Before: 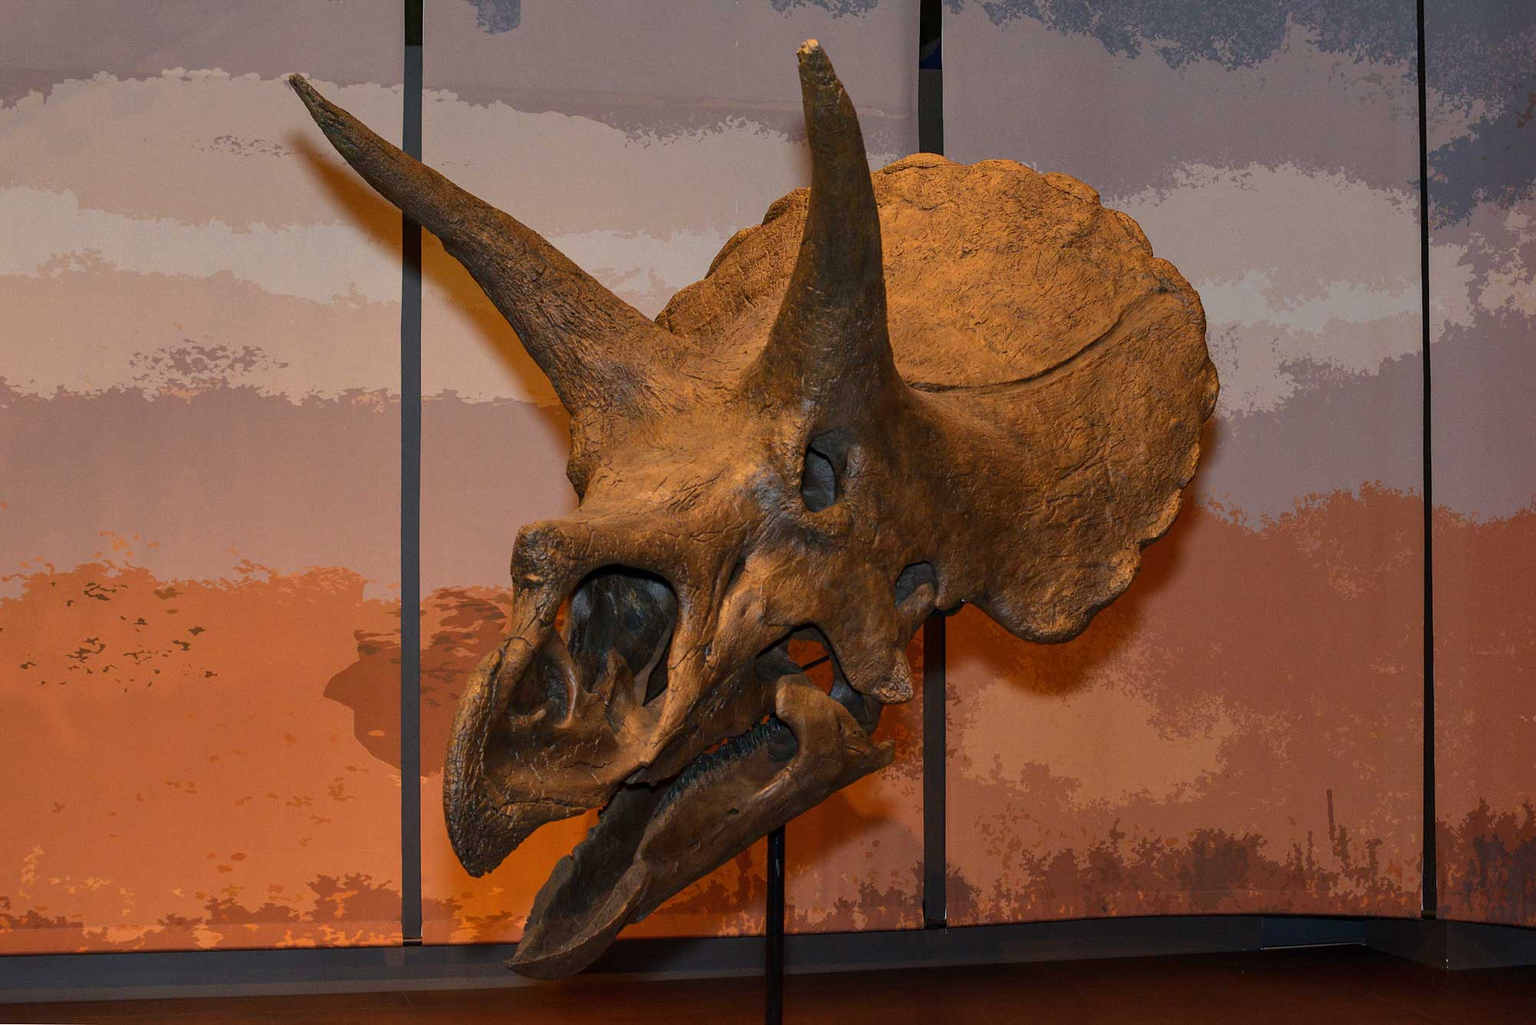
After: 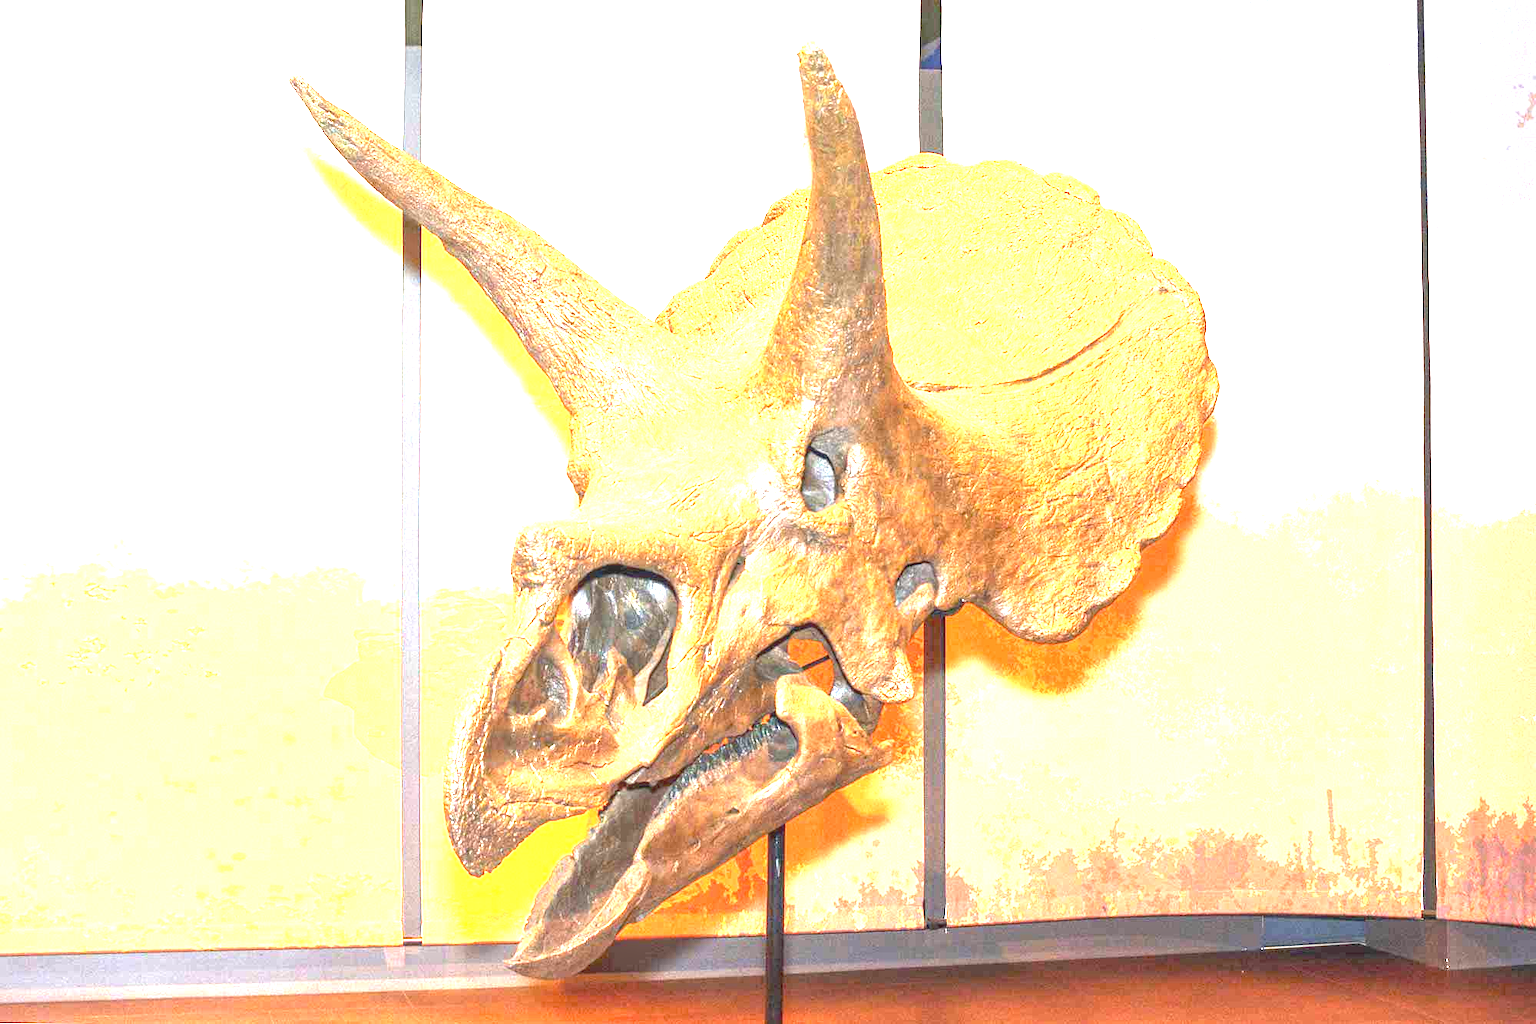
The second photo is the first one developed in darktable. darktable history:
contrast equalizer: octaves 7, y [[0.6 ×6], [0.55 ×6], [0 ×6], [0 ×6], [0 ×6]], mix -0.29
exposure: black level correction 0, exposure 4.014 EV, compensate exposure bias true, compensate highlight preservation false
local contrast: detail 130%
